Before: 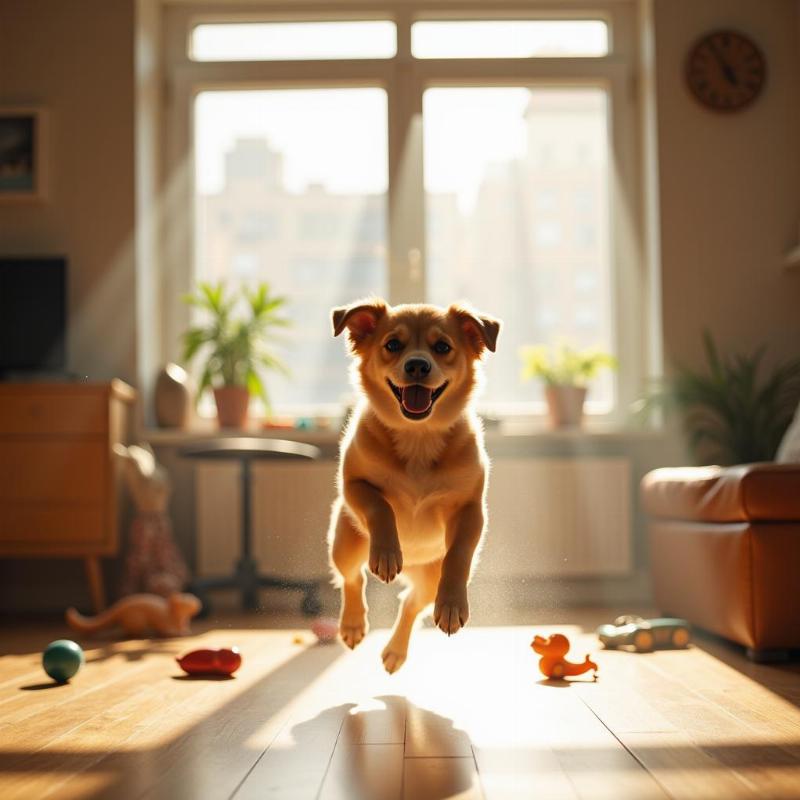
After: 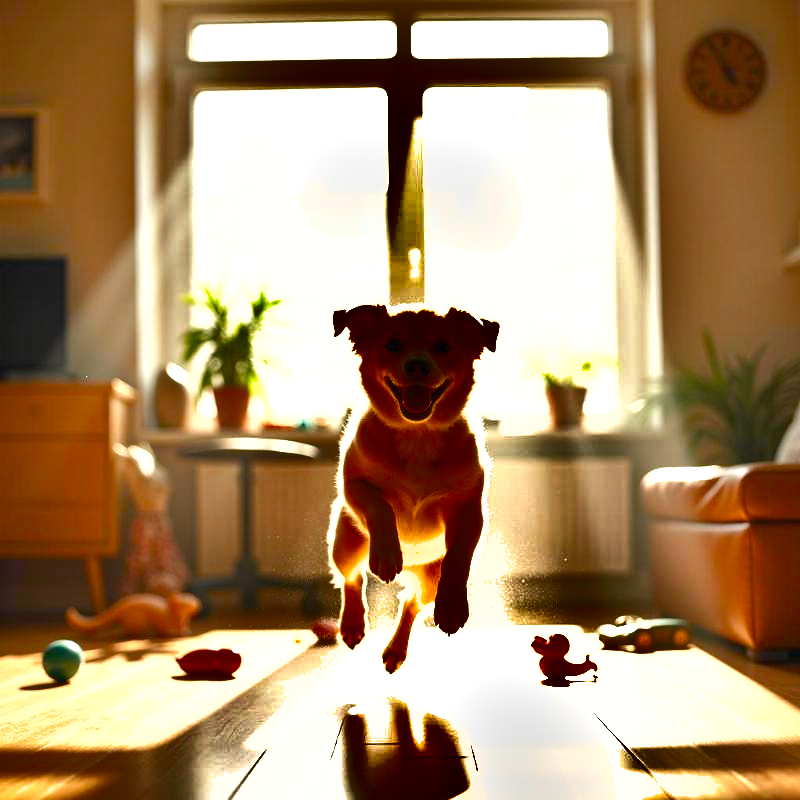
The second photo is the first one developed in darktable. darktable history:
color balance rgb: perceptual saturation grading › global saturation 20%, perceptual saturation grading › highlights -25.324%, perceptual saturation grading › shadows 49.219%, global vibrance 9.904%
shadows and highlights: shadows 17.61, highlights -85.22, soften with gaussian
exposure: exposure 1 EV, compensate highlight preservation false
